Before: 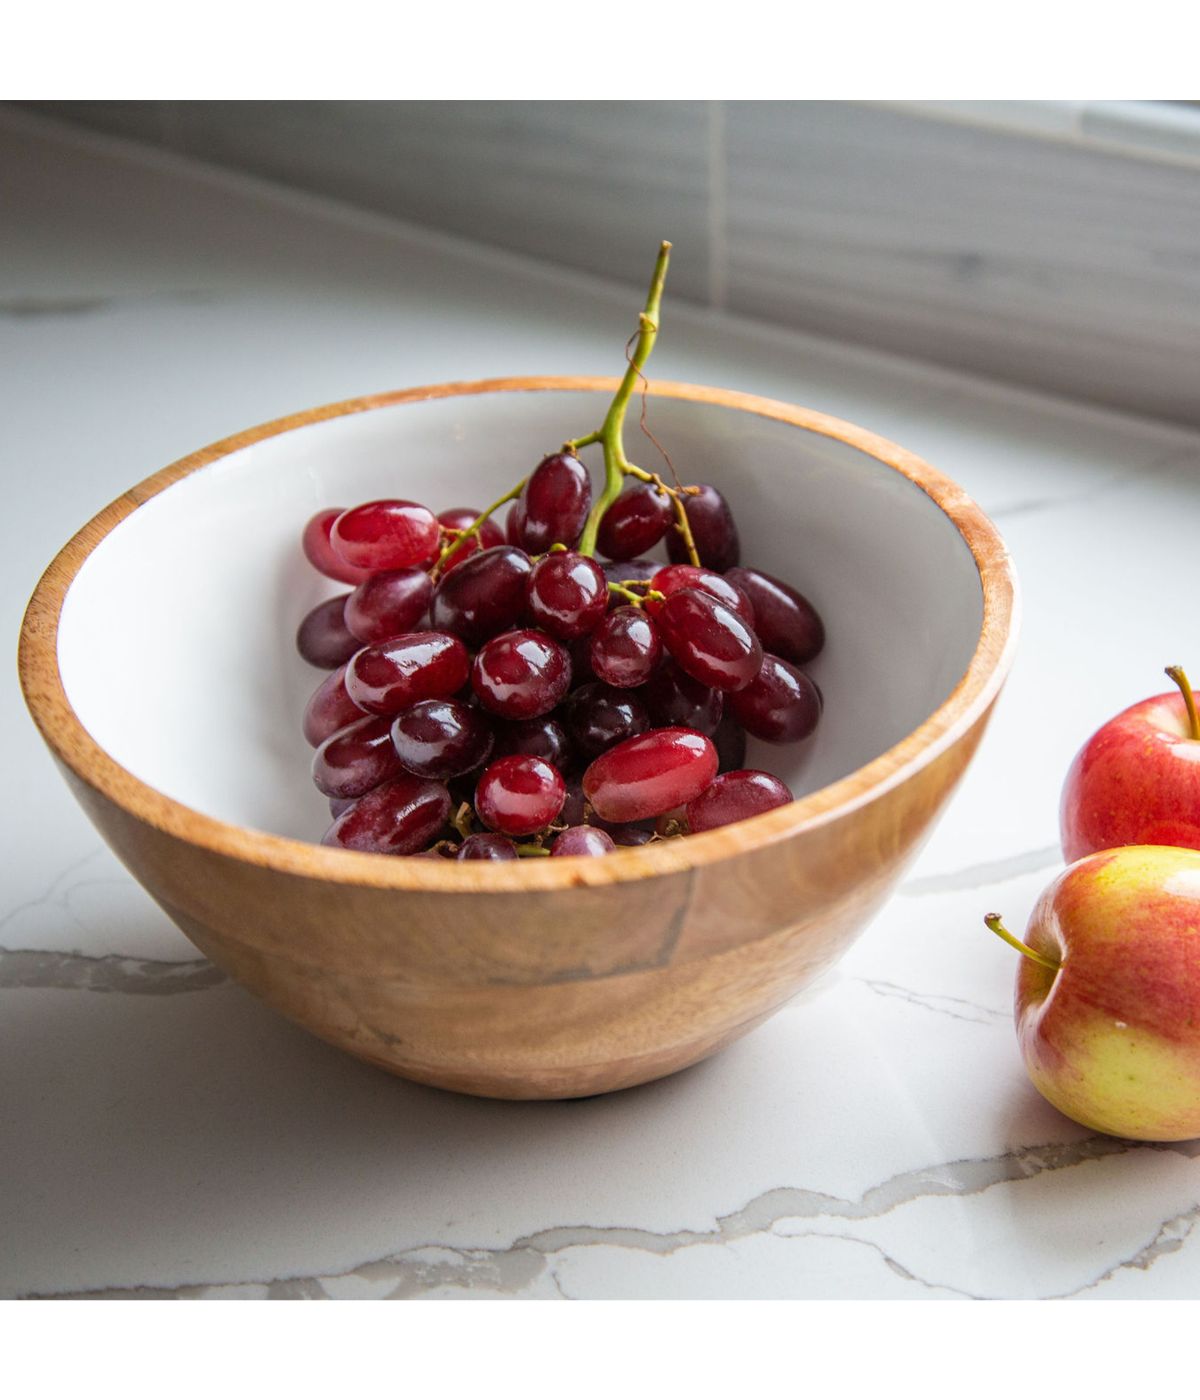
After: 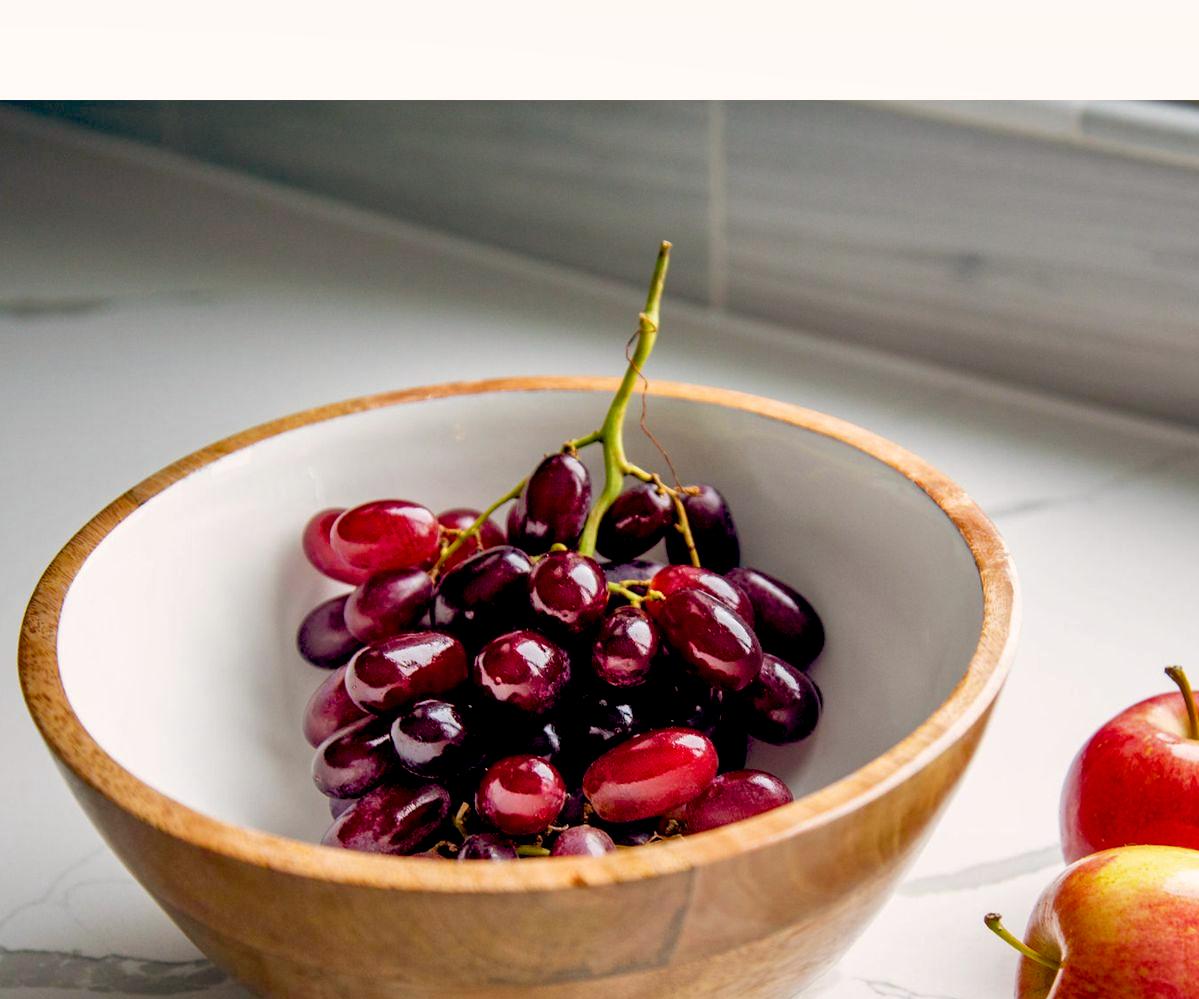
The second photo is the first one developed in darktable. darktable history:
shadows and highlights: low approximation 0.01, soften with gaussian
color balance rgb: perceptual saturation grading › global saturation 20%, perceptual saturation grading › highlights -25%, perceptual saturation grading › shadows 25%
color balance: lift [0.975, 0.993, 1, 1.015], gamma [1.1, 1, 1, 0.945], gain [1, 1.04, 1, 0.95]
crop: bottom 28.576%
base curve: preserve colors none
